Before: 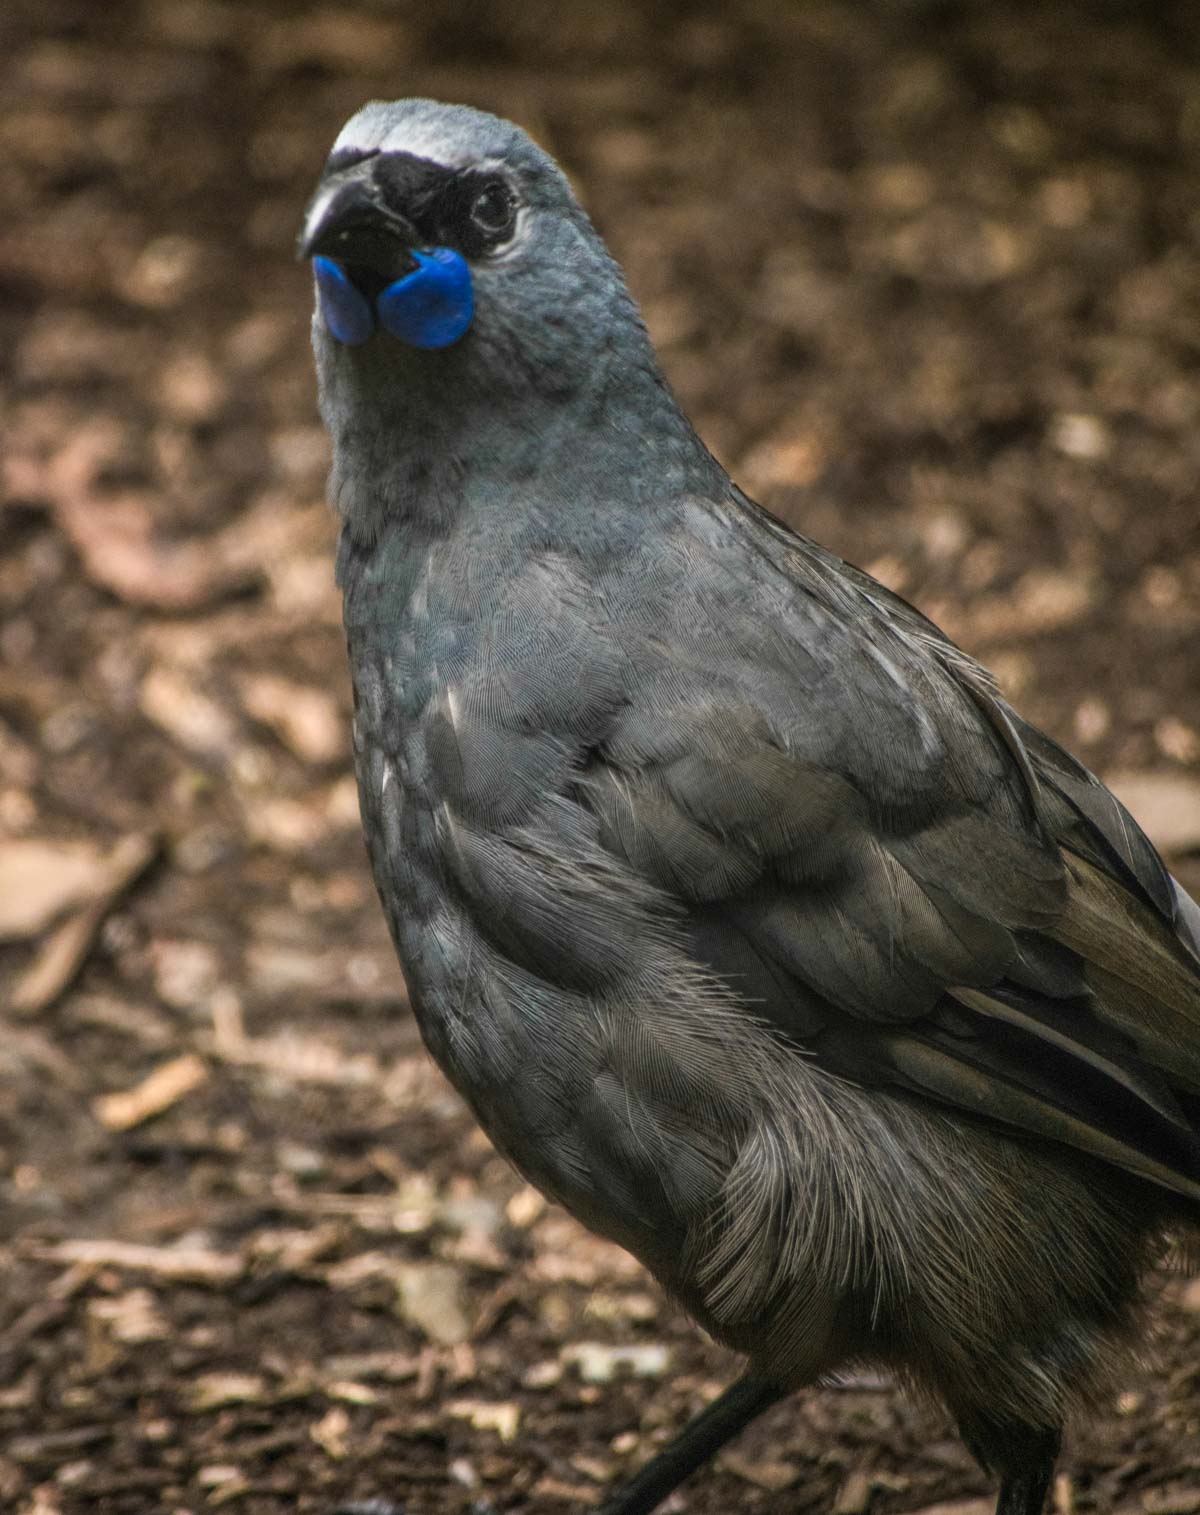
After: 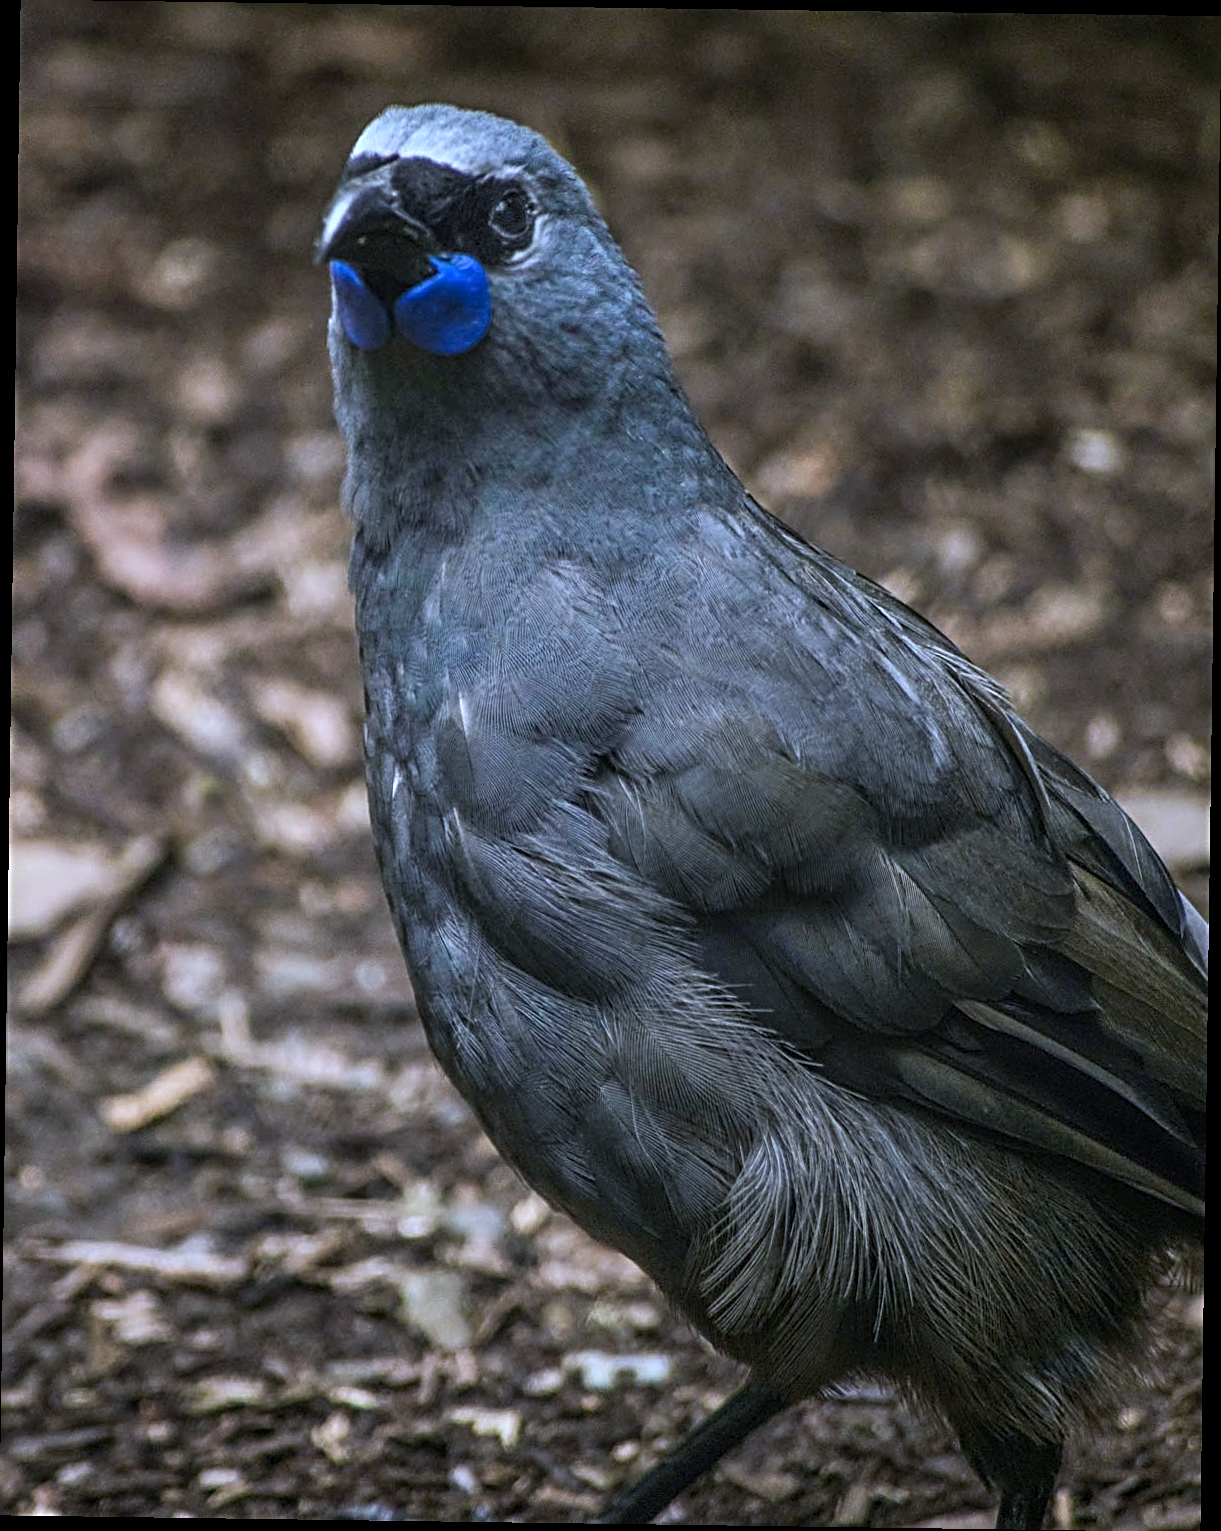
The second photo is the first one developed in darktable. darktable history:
base curve: preserve colors none
sharpen: radius 3.025, amount 0.757
white balance: red 0.871, blue 1.249
rotate and perspective: rotation 0.8°, automatic cropping off
